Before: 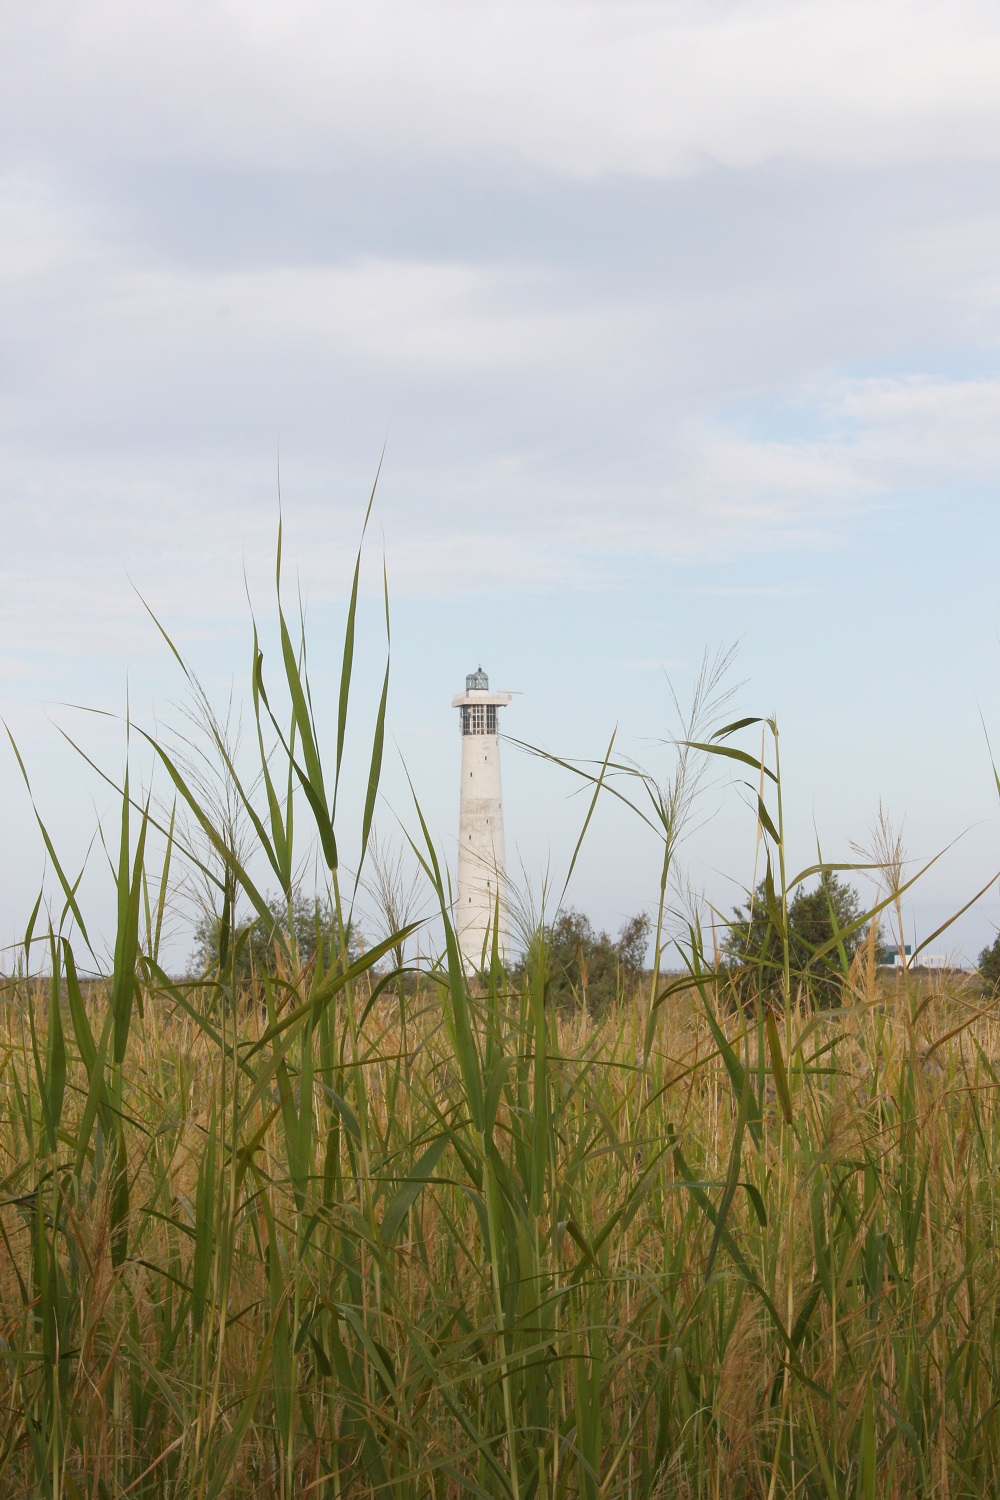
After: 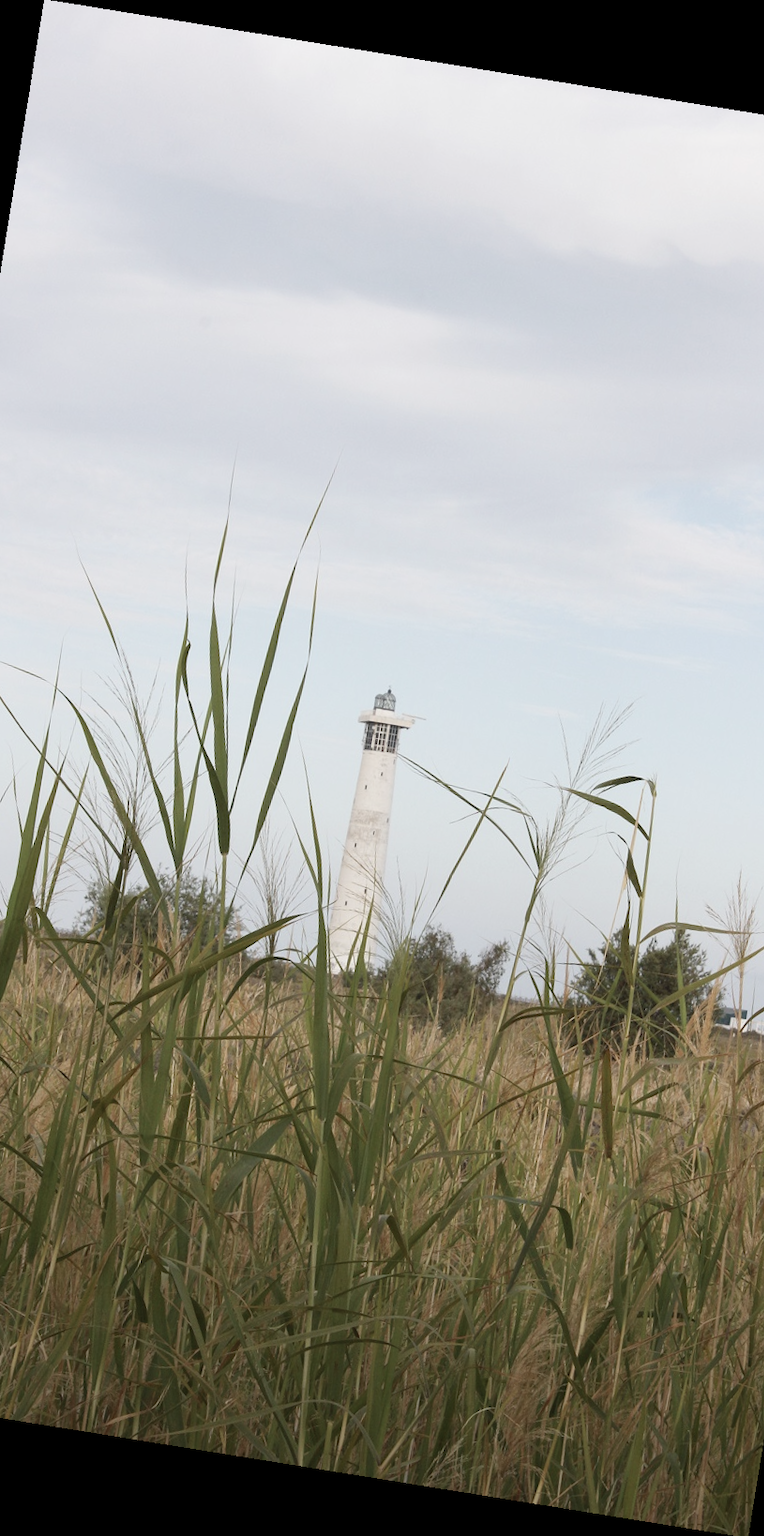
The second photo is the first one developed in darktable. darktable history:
contrast brightness saturation: contrast 0.1, saturation -0.36
crop and rotate: left 15.546%, right 17.787%
rotate and perspective: rotation 9.12°, automatic cropping off
